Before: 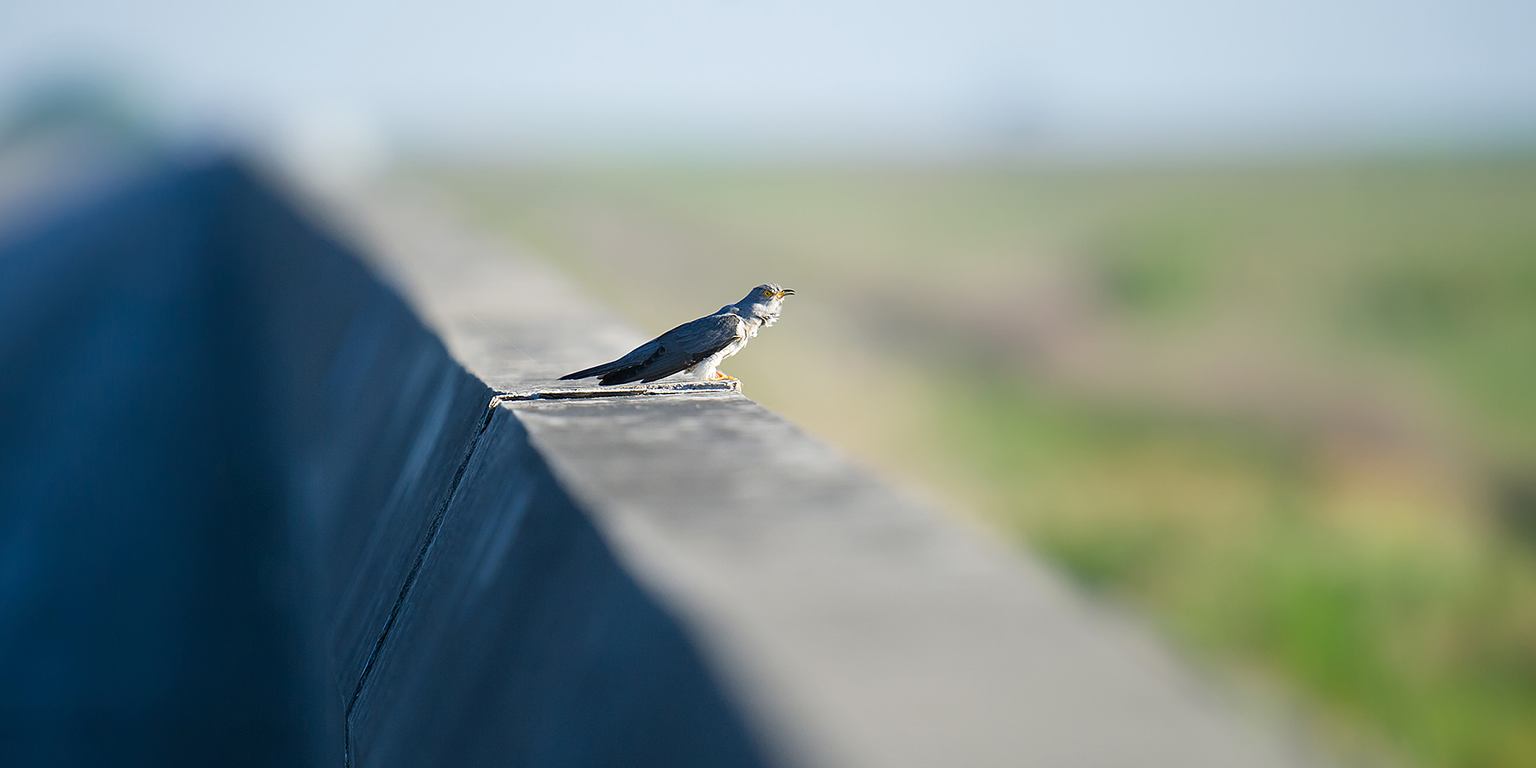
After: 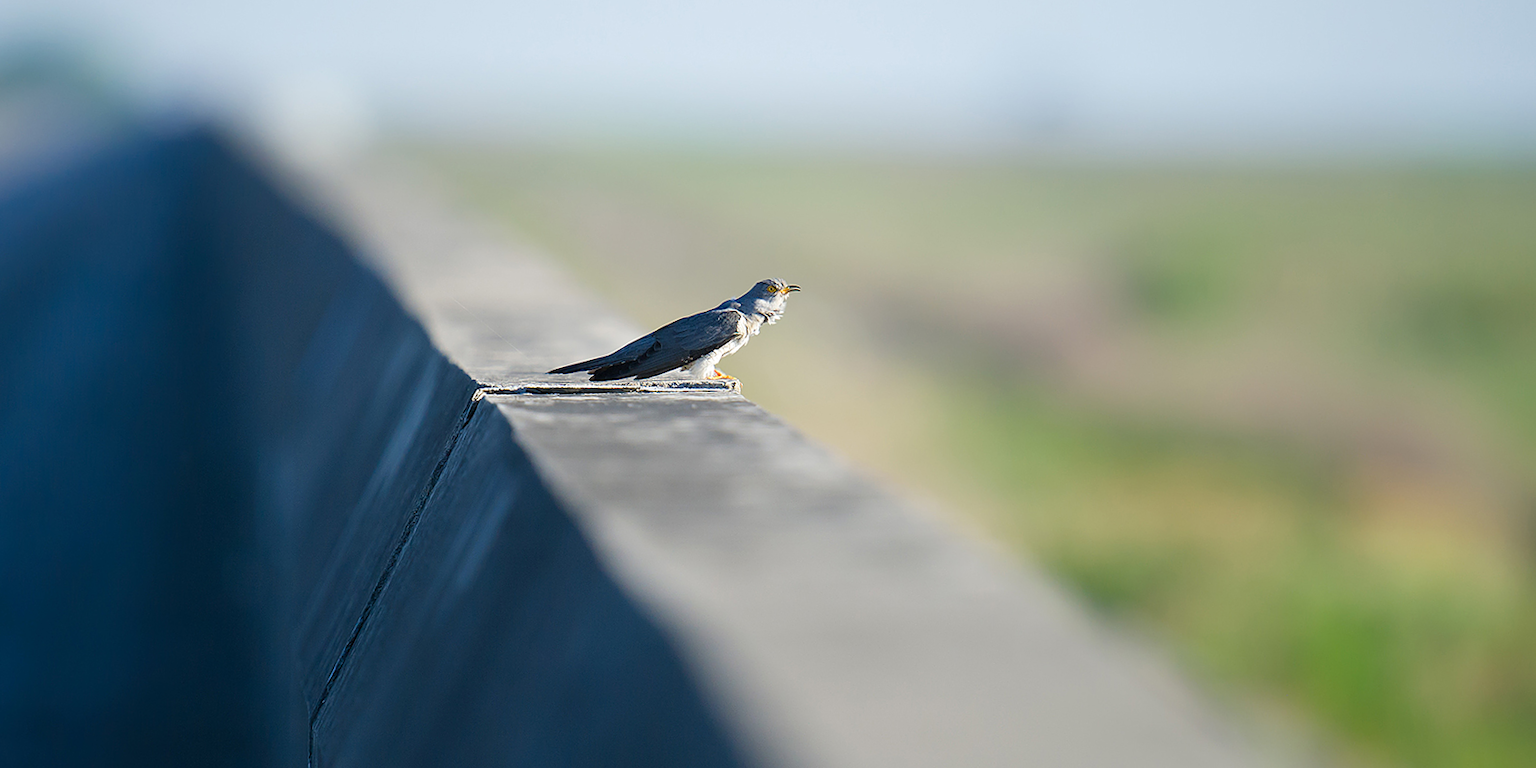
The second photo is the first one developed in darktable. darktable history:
crop and rotate: angle -1.77°
